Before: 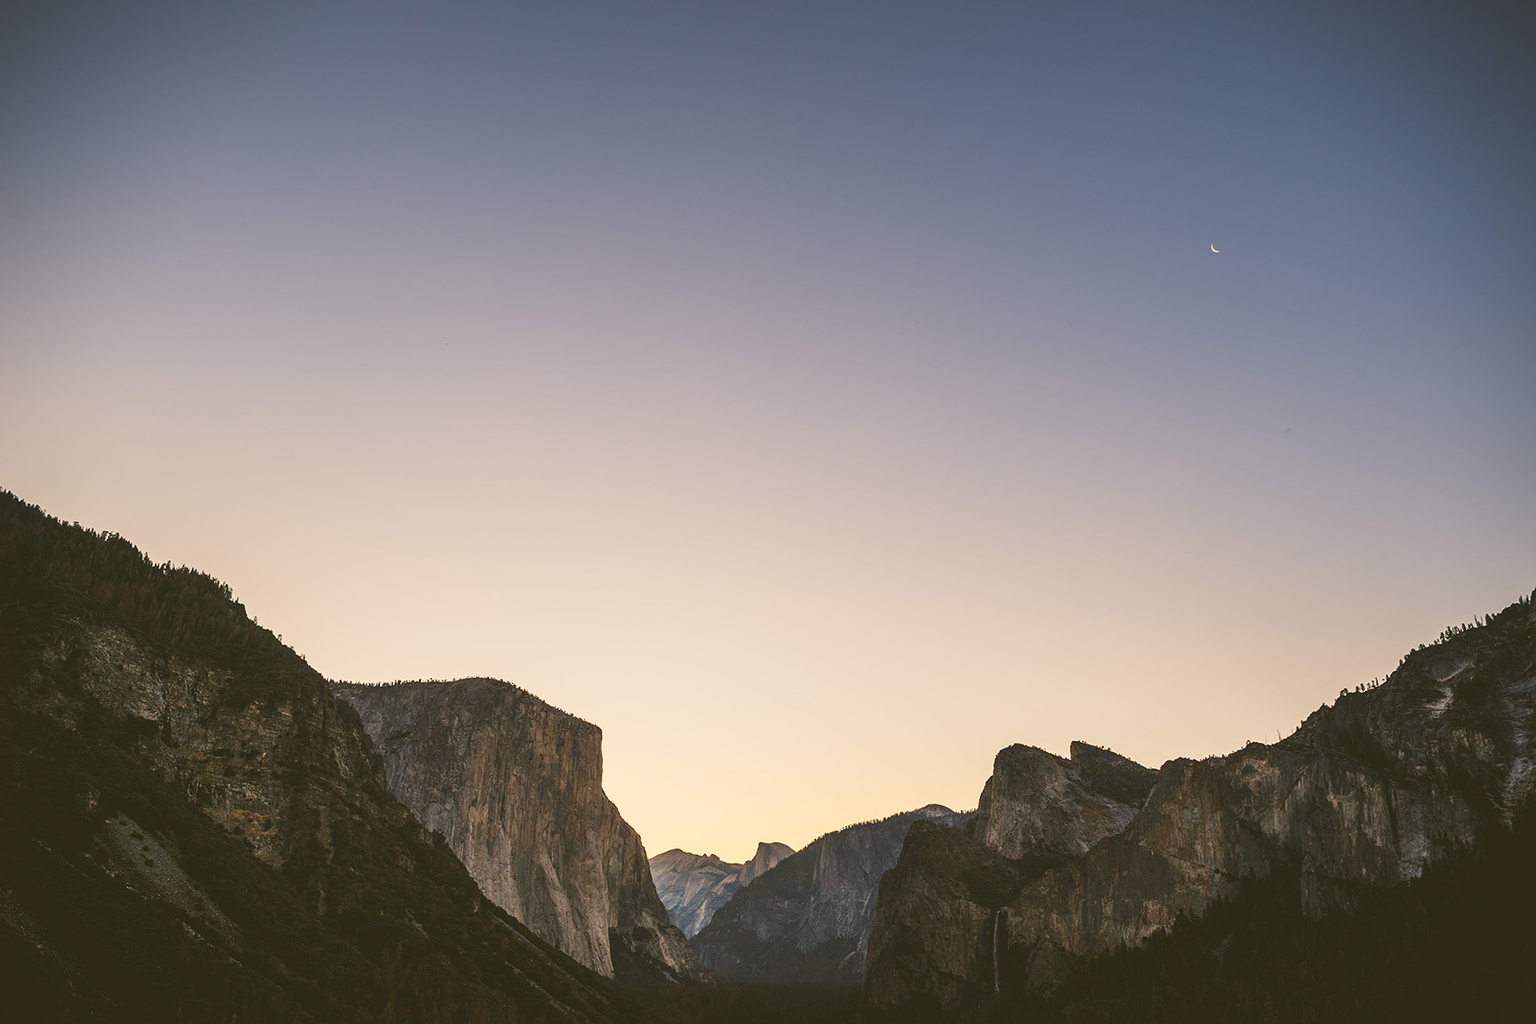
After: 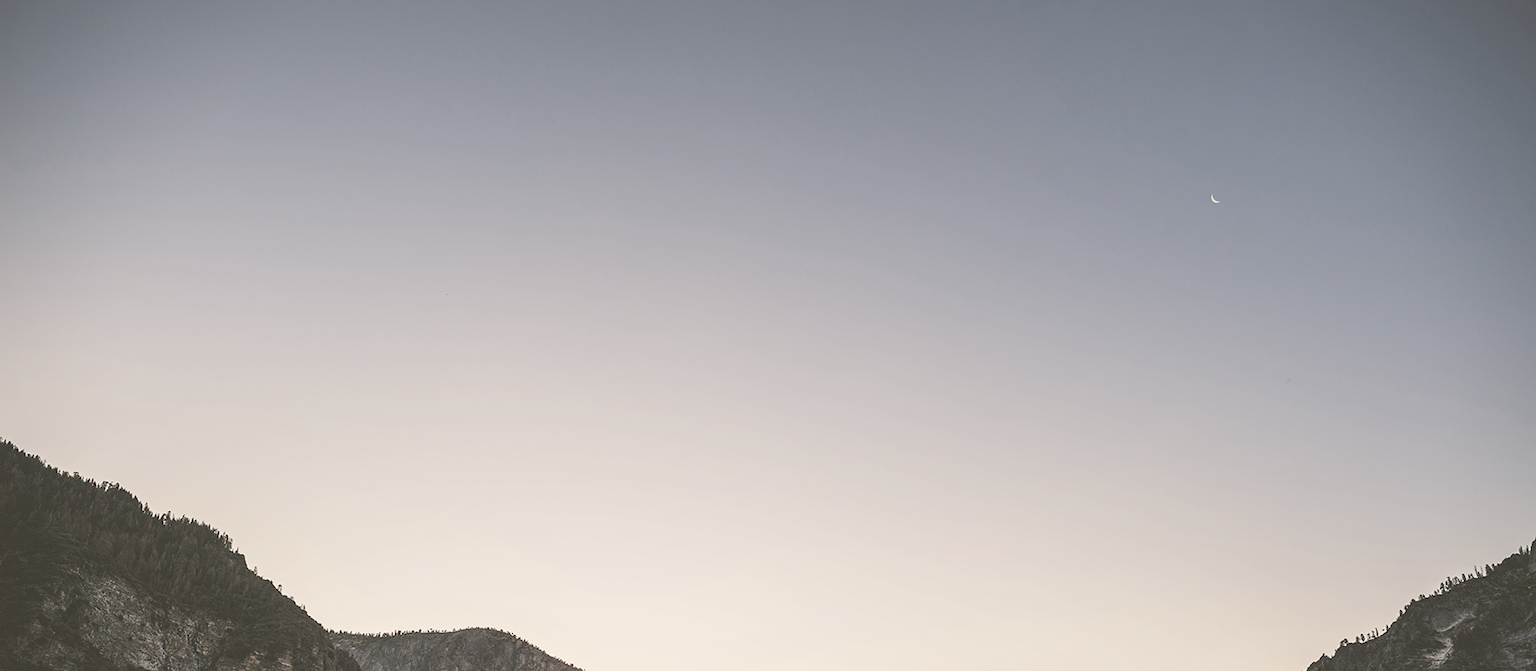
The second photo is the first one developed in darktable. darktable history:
crop and rotate: top 4.848%, bottom 29.503%
contrast brightness saturation: brightness 0.18, saturation -0.5
